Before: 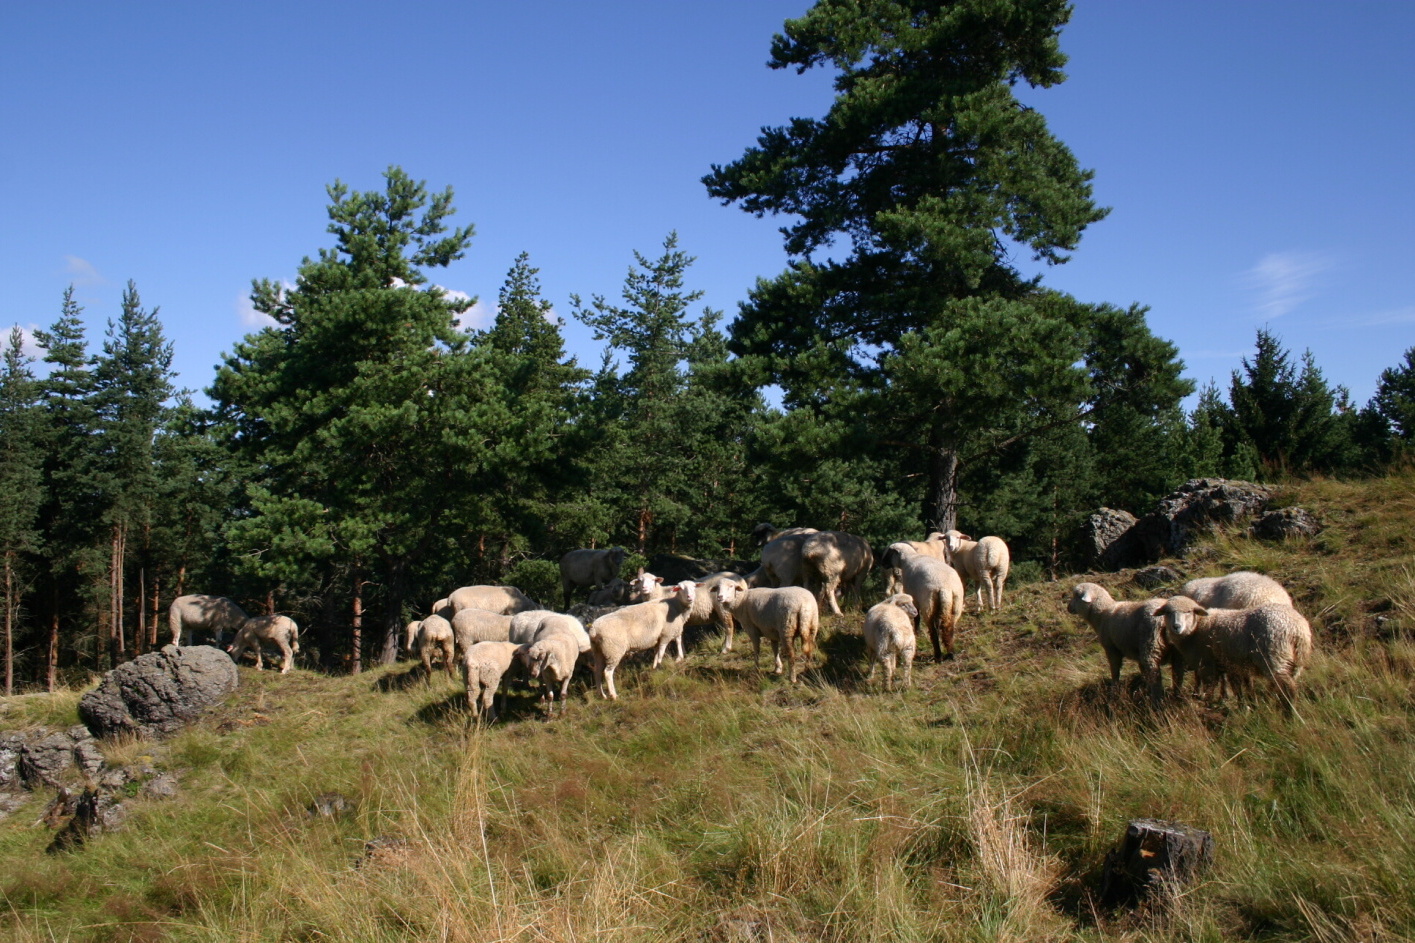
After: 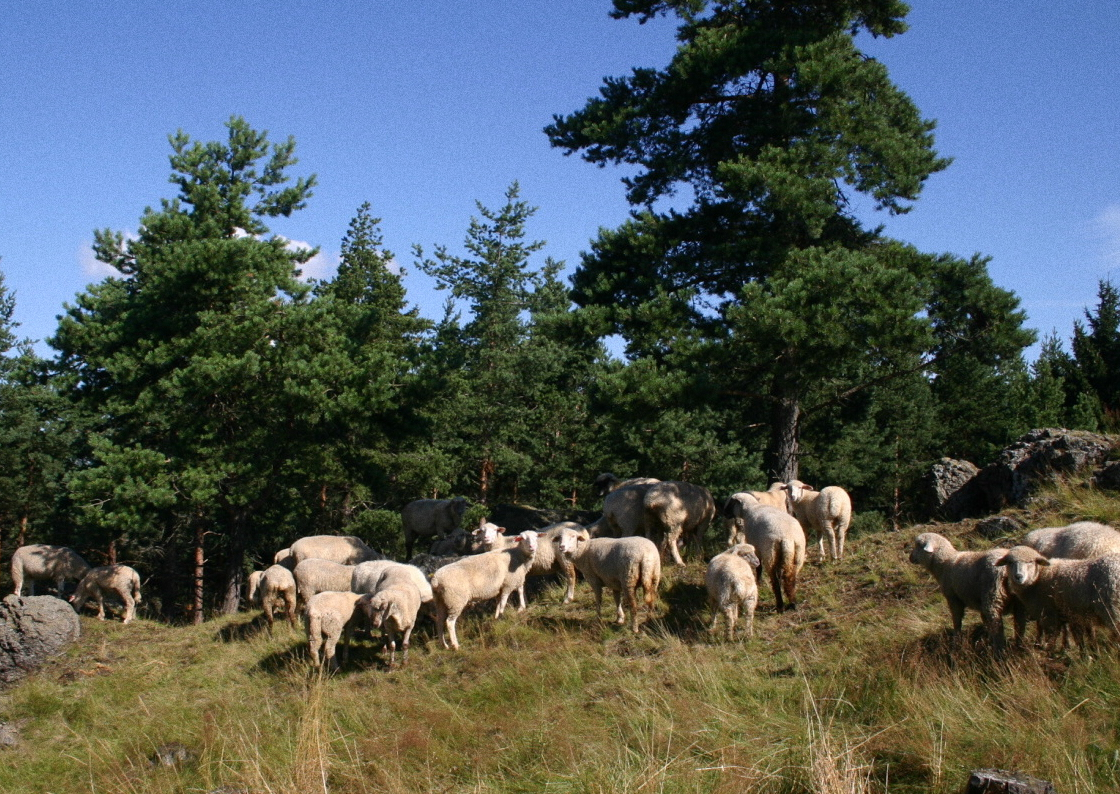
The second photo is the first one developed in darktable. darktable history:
crop: left 11.225%, top 5.381%, right 9.565%, bottom 10.314%
grain: coarseness 0.09 ISO
